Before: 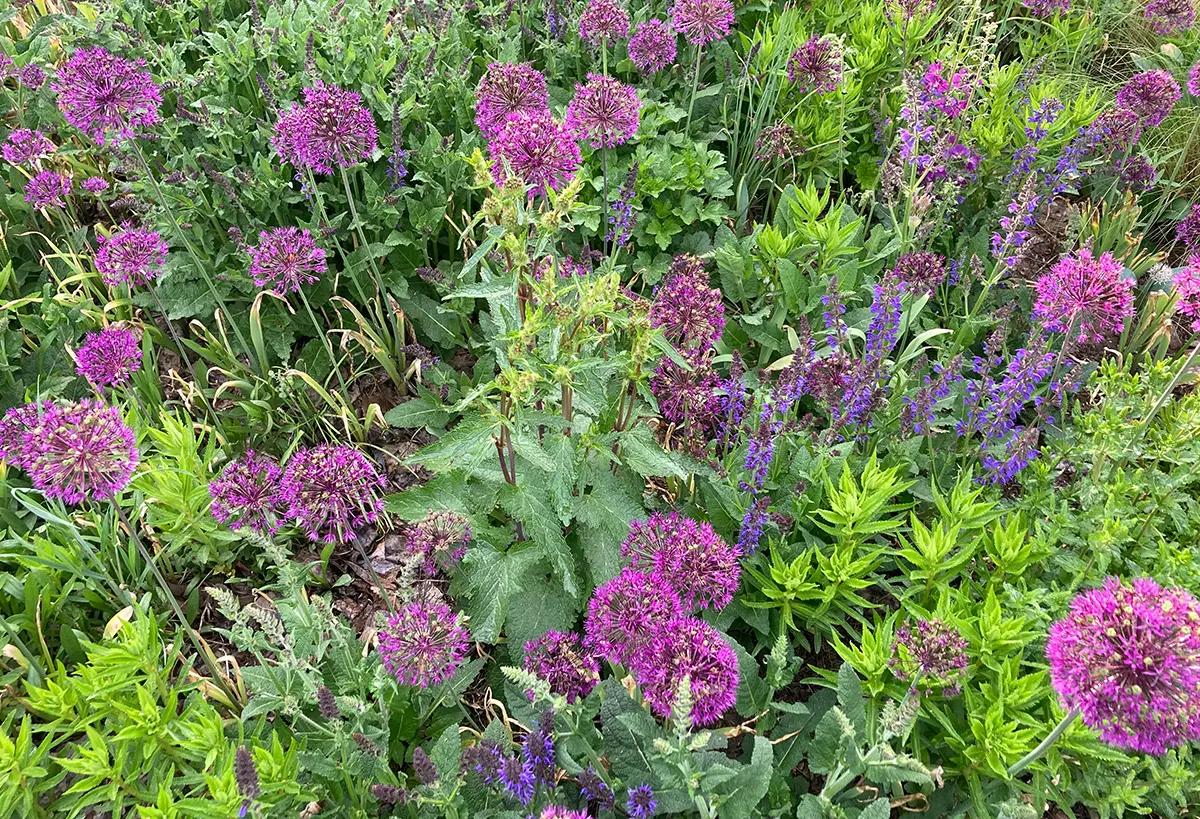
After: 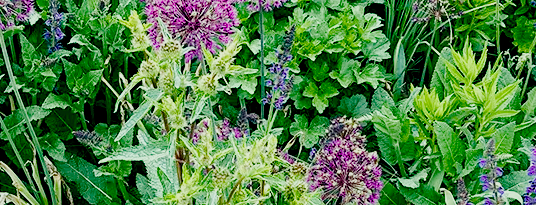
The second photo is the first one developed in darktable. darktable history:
exposure: exposure 0.078 EV, compensate highlight preservation false
filmic rgb: middle gray luminance 18%, black relative exposure -7.5 EV, white relative exposure 8.5 EV, threshold 6 EV, target black luminance 0%, hardness 2.23, latitude 18.37%, contrast 0.878, highlights saturation mix 5%, shadows ↔ highlights balance 10.15%, add noise in highlights 0, preserve chrominance no, color science v3 (2019), use custom middle-gray values true, iterations of high-quality reconstruction 0, contrast in highlights soft, enable highlight reconstruction true
color balance rgb: shadows lift › luminance -7.7%, shadows lift › chroma 2.13%, shadows lift › hue 165.27°, power › luminance -7.77%, power › chroma 1.1%, power › hue 215.88°, highlights gain › luminance 15.15%, highlights gain › chroma 7%, highlights gain › hue 125.57°, global offset › luminance -0.33%, global offset › chroma 0.11%, global offset › hue 165.27°, perceptual saturation grading › global saturation 24.42%, perceptual saturation grading › highlights -24.42%, perceptual saturation grading › mid-tones 24.42%, perceptual saturation grading › shadows 40%, perceptual brilliance grading › global brilliance -5%, perceptual brilliance grading › highlights 24.42%, perceptual brilliance grading › mid-tones 7%, perceptual brilliance grading › shadows -5%
crop: left 28.64%, top 16.832%, right 26.637%, bottom 58.055%
shadows and highlights: shadows 62.66, white point adjustment 0.37, highlights -34.44, compress 83.82%
